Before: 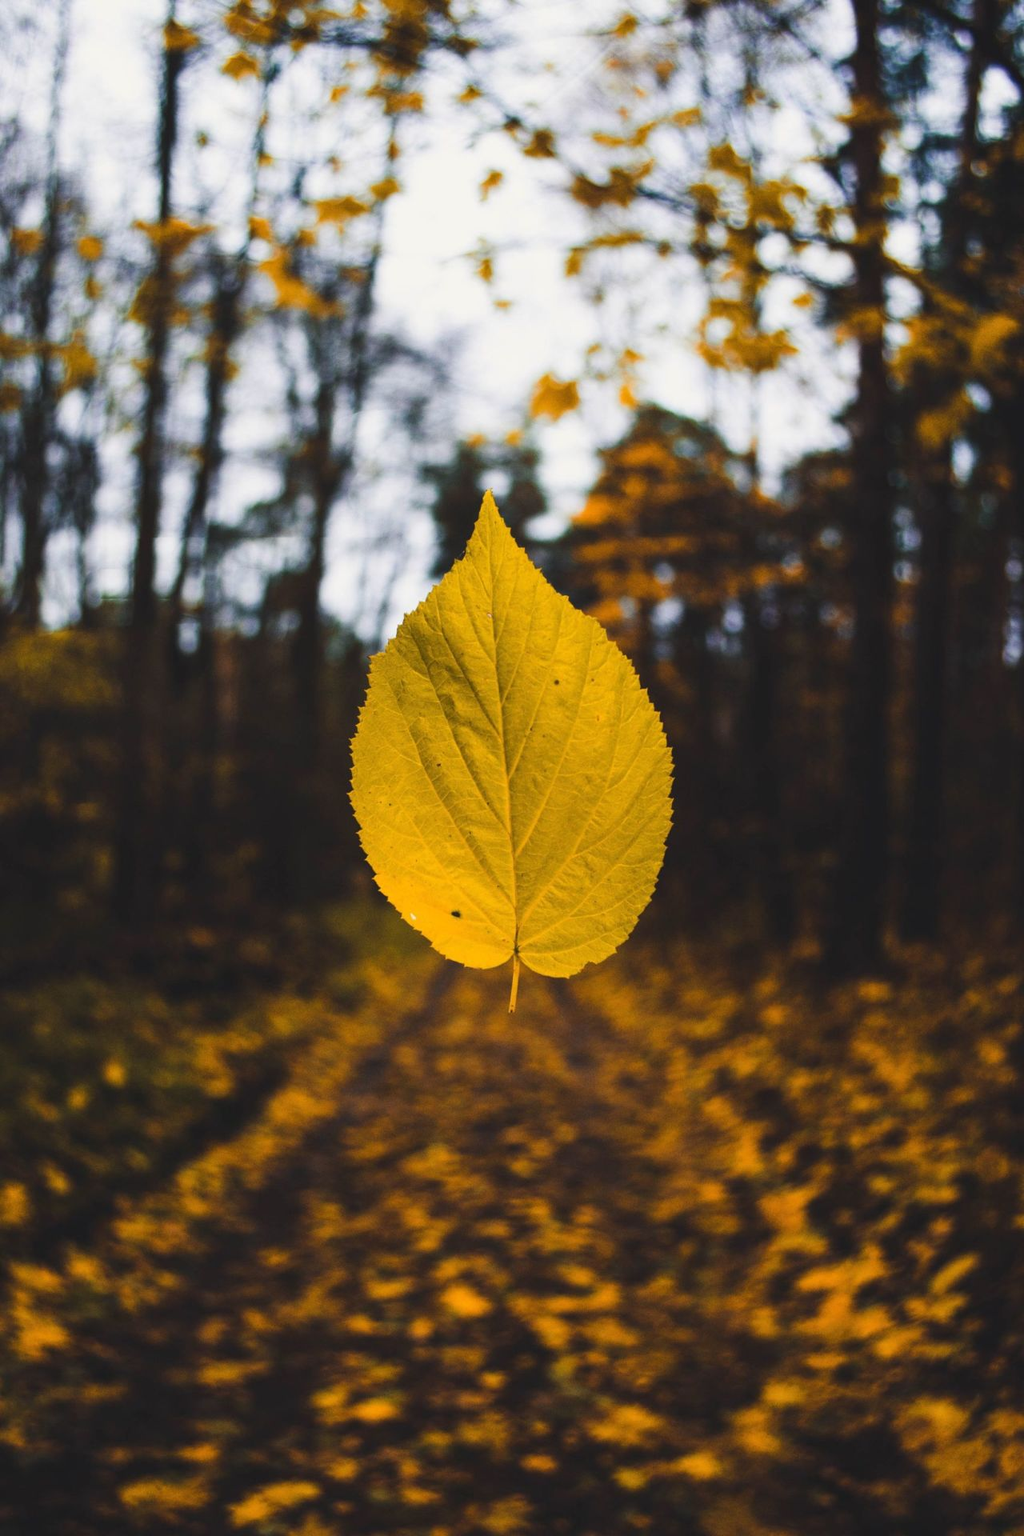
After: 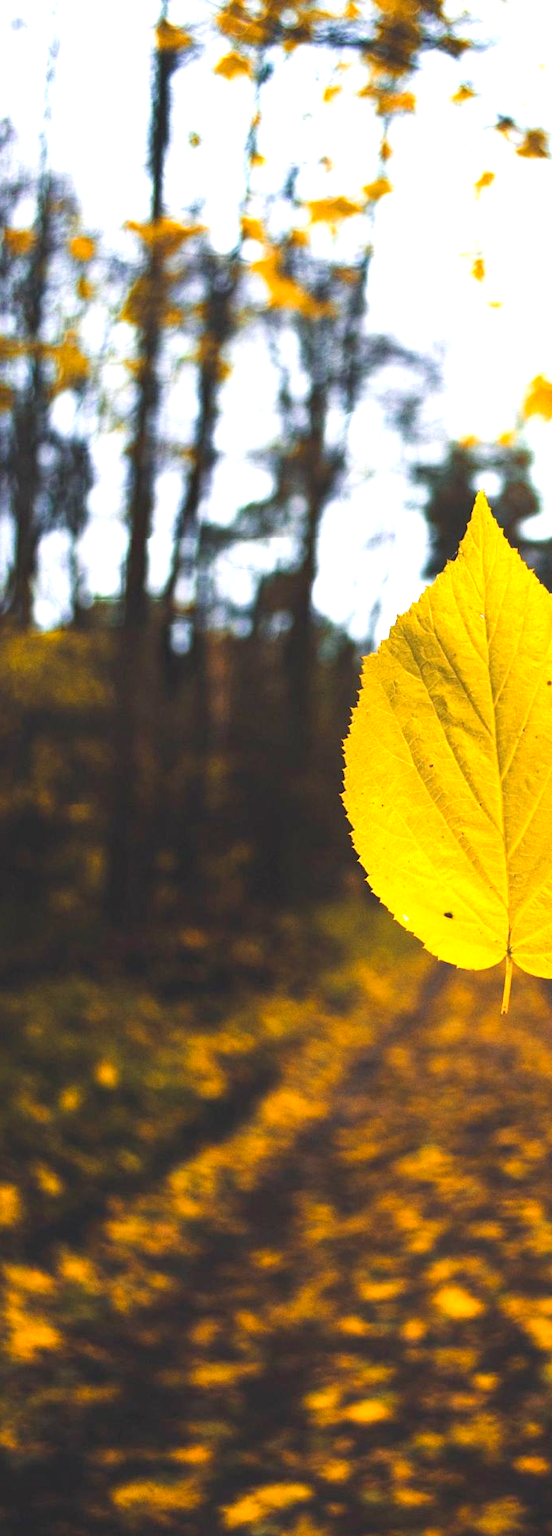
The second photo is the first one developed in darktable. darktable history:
contrast equalizer: y [[0.5, 0.488, 0.462, 0.461, 0.491, 0.5], [0.5 ×6], [0.5 ×6], [0 ×6], [0 ×6]]
haze removal: compatibility mode true, adaptive false
exposure: black level correction 0, exposure 1.122 EV, compensate highlight preservation false
crop: left 0.795%, right 45.23%, bottom 0.081%
